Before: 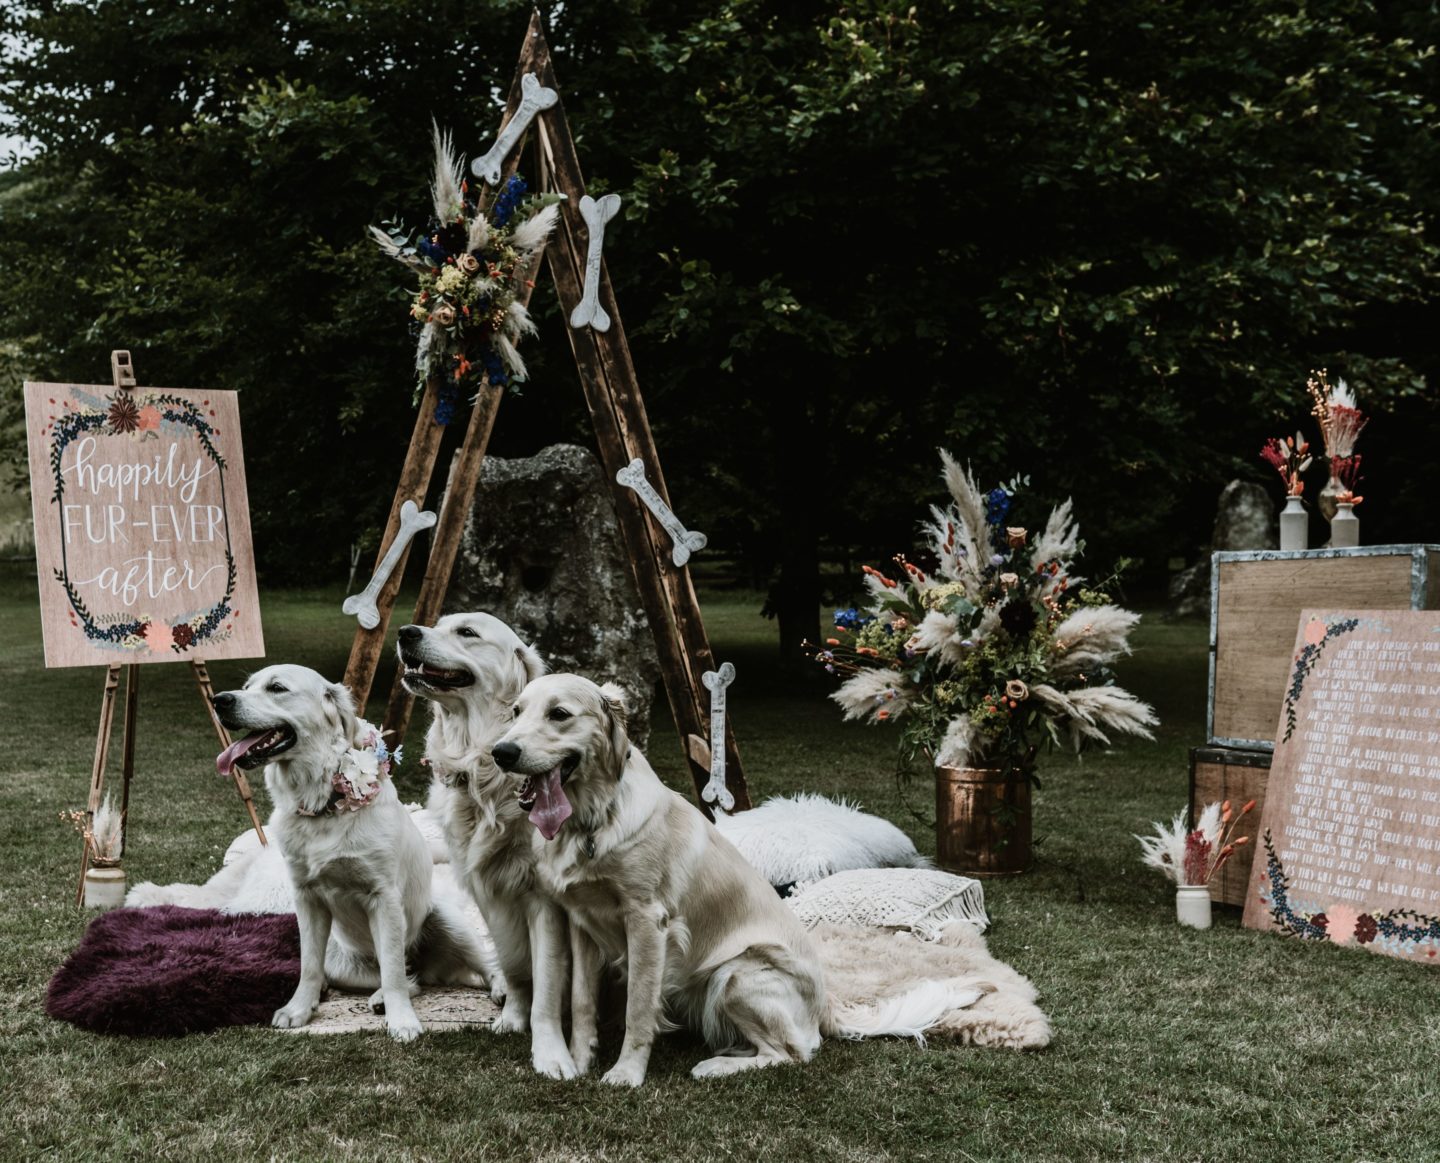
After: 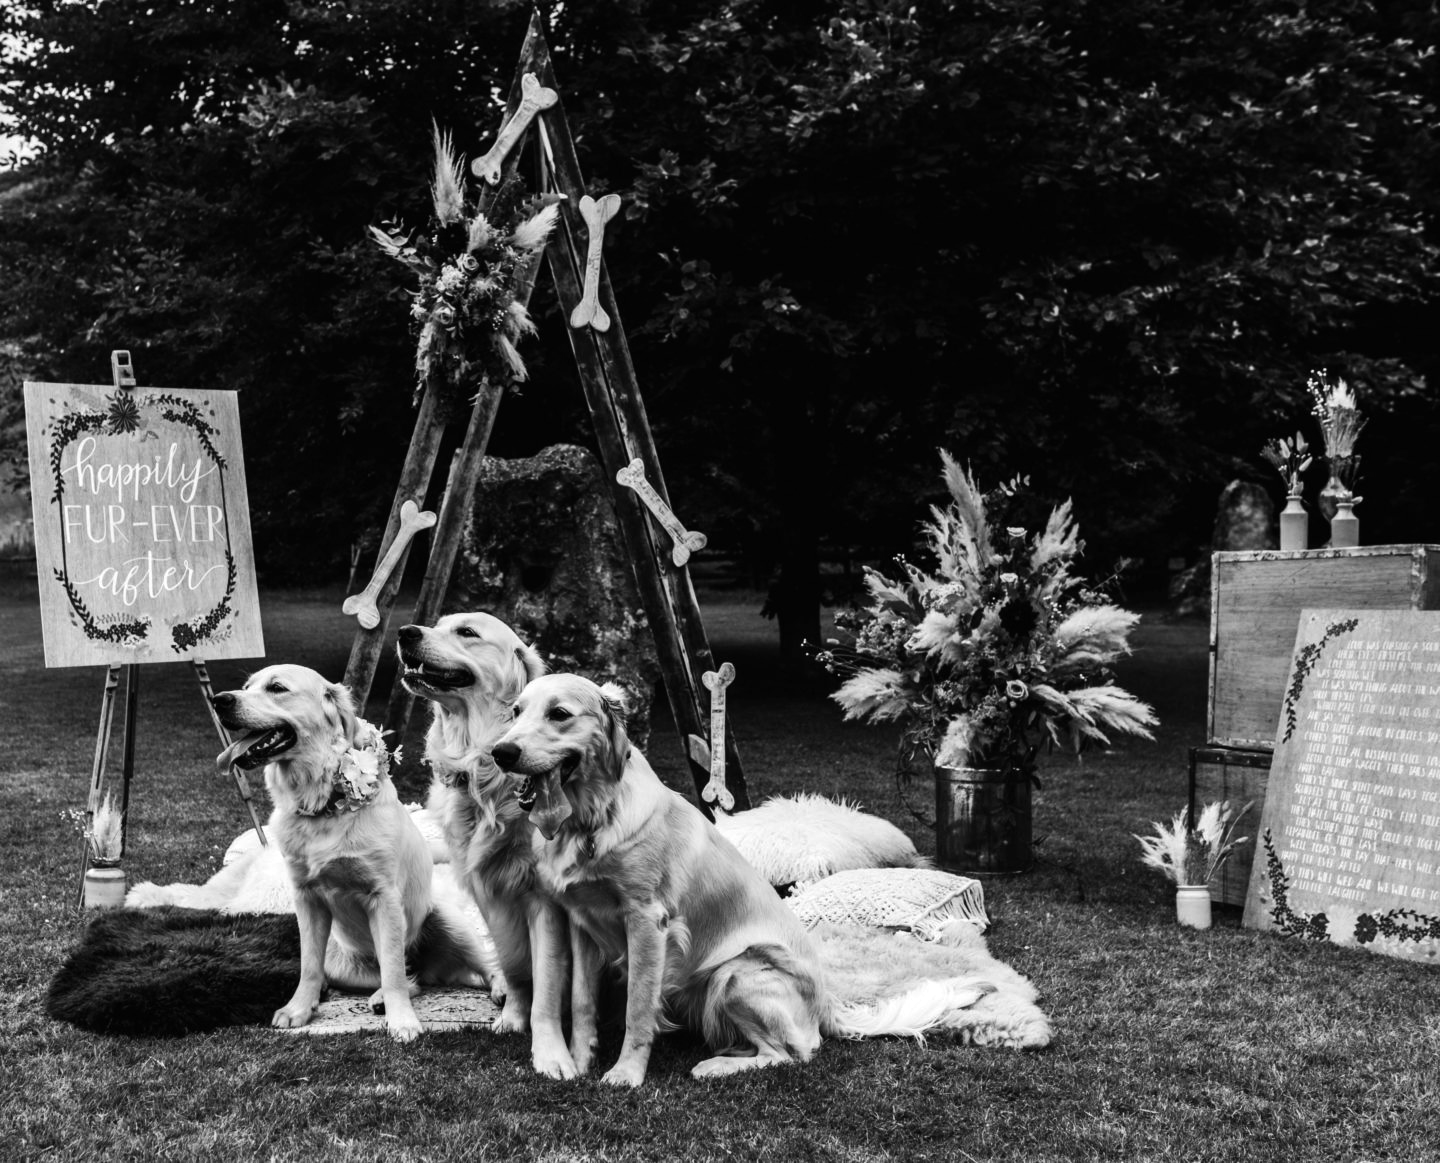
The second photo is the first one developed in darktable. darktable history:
tone equalizer: -8 EV -0.417 EV, -7 EV -0.389 EV, -6 EV -0.333 EV, -5 EV -0.222 EV, -3 EV 0.222 EV, -2 EV 0.333 EV, -1 EV 0.389 EV, +0 EV 0.417 EV, edges refinement/feathering 500, mask exposure compensation -1.57 EV, preserve details no
monochrome: on, module defaults
